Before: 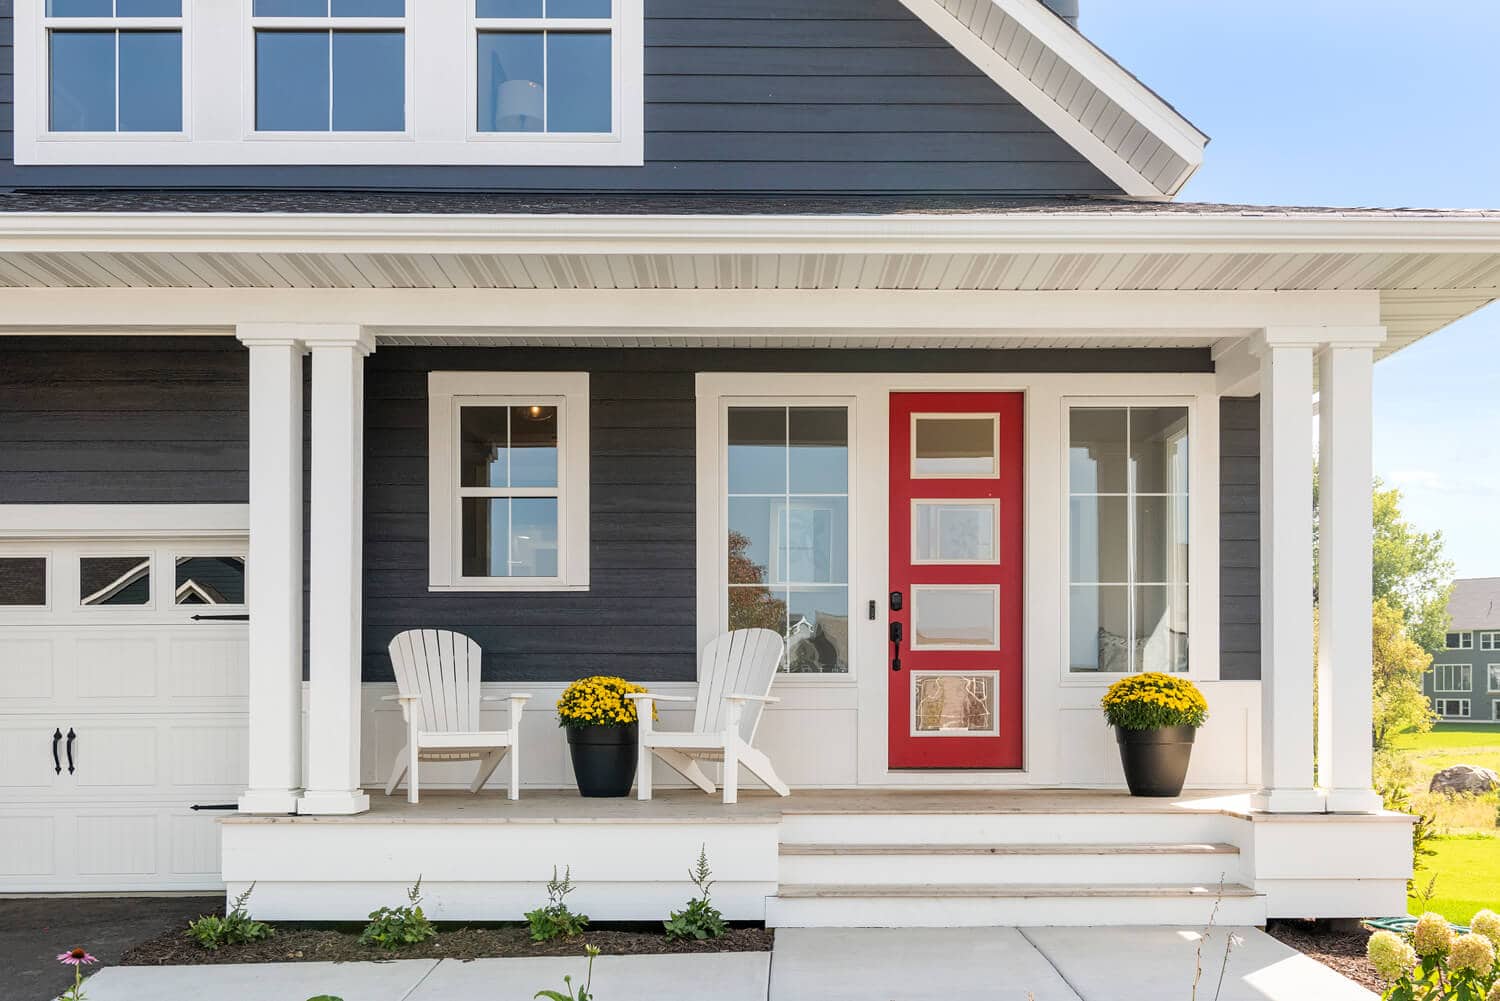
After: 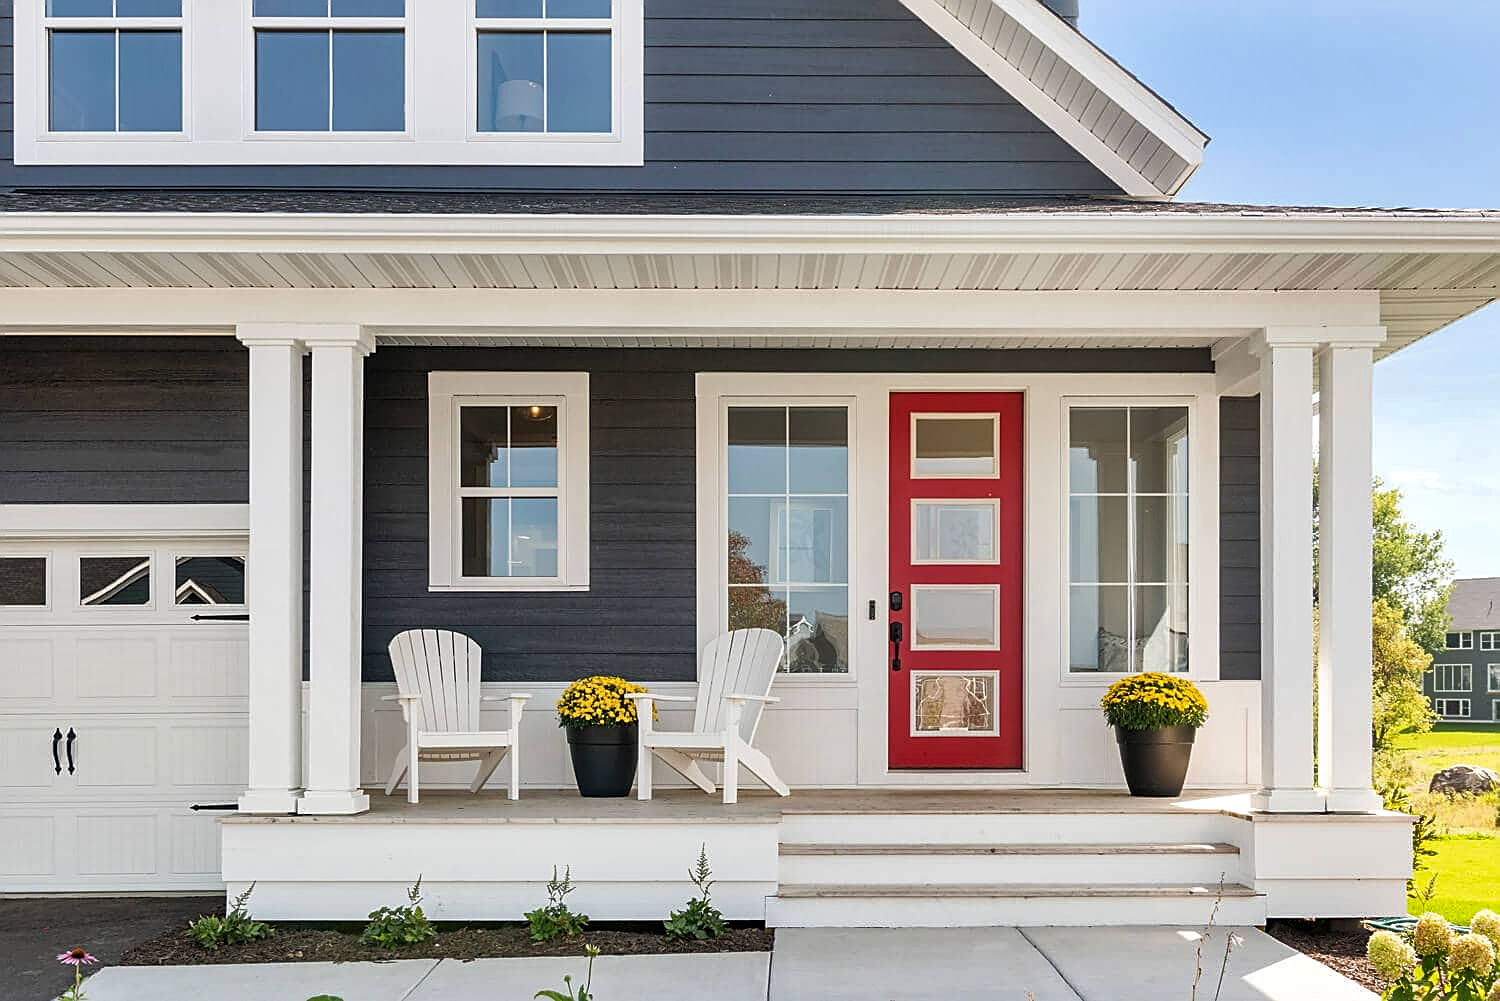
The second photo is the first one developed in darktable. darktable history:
shadows and highlights: white point adjustment 0.917, soften with gaussian
sharpen: on, module defaults
